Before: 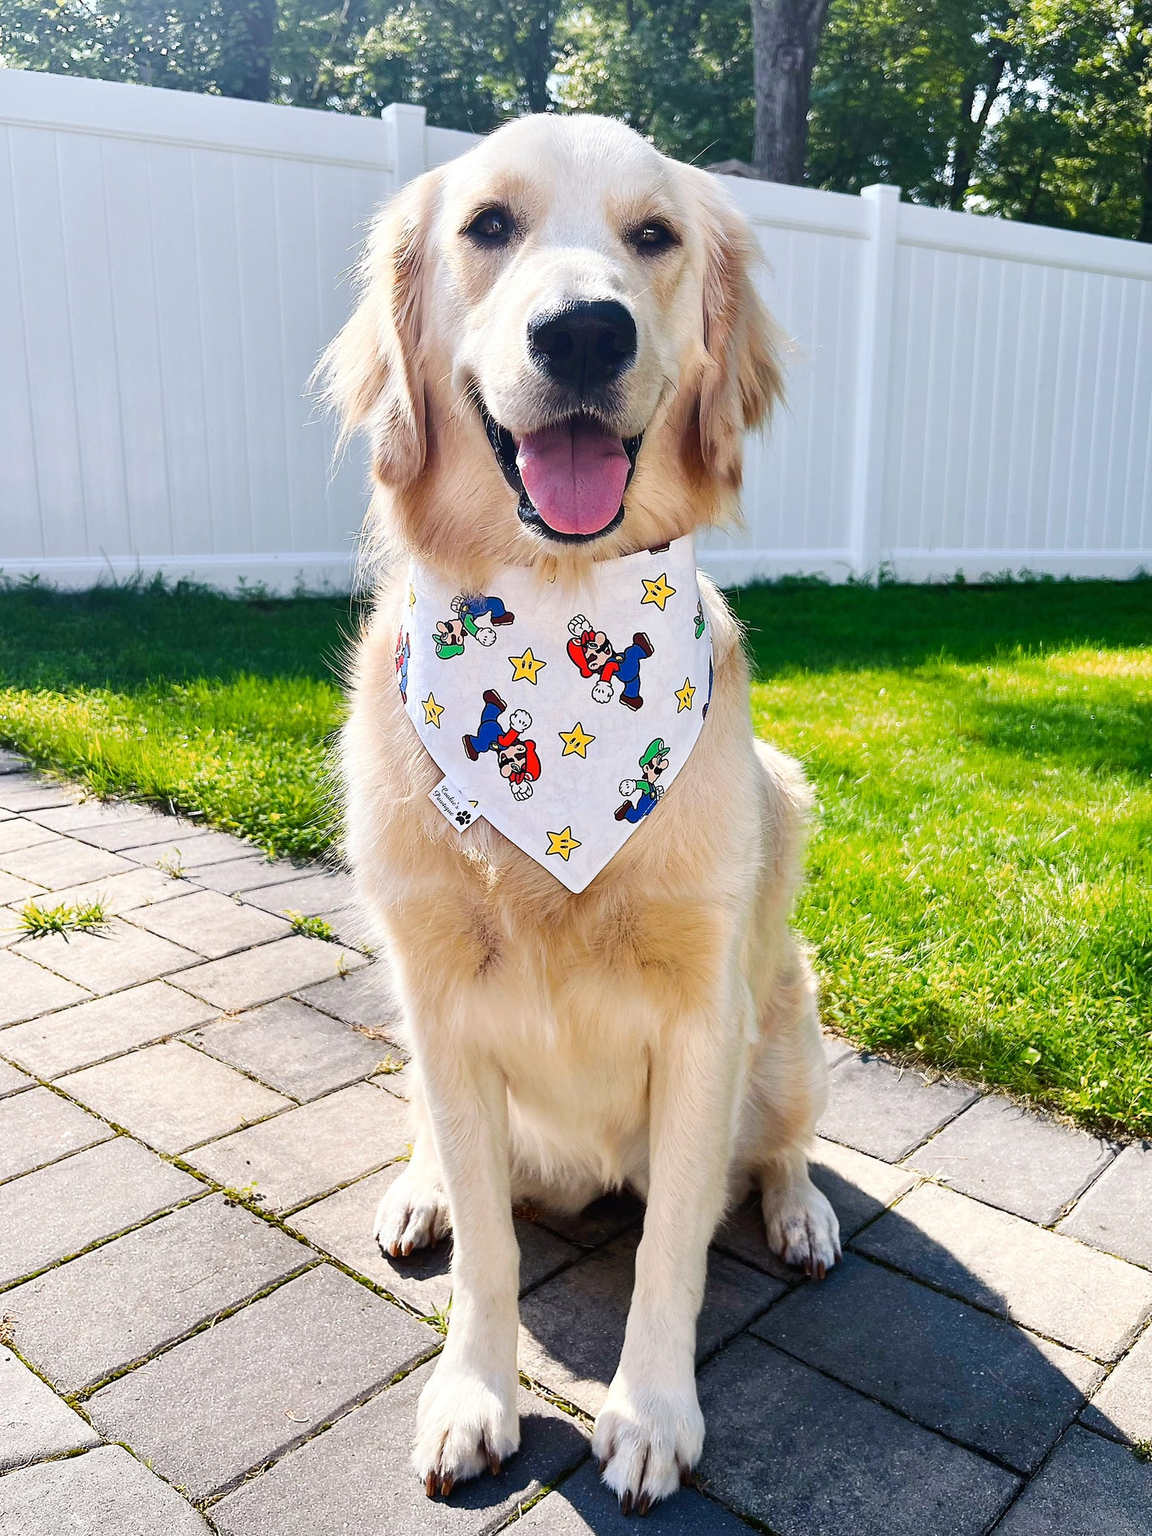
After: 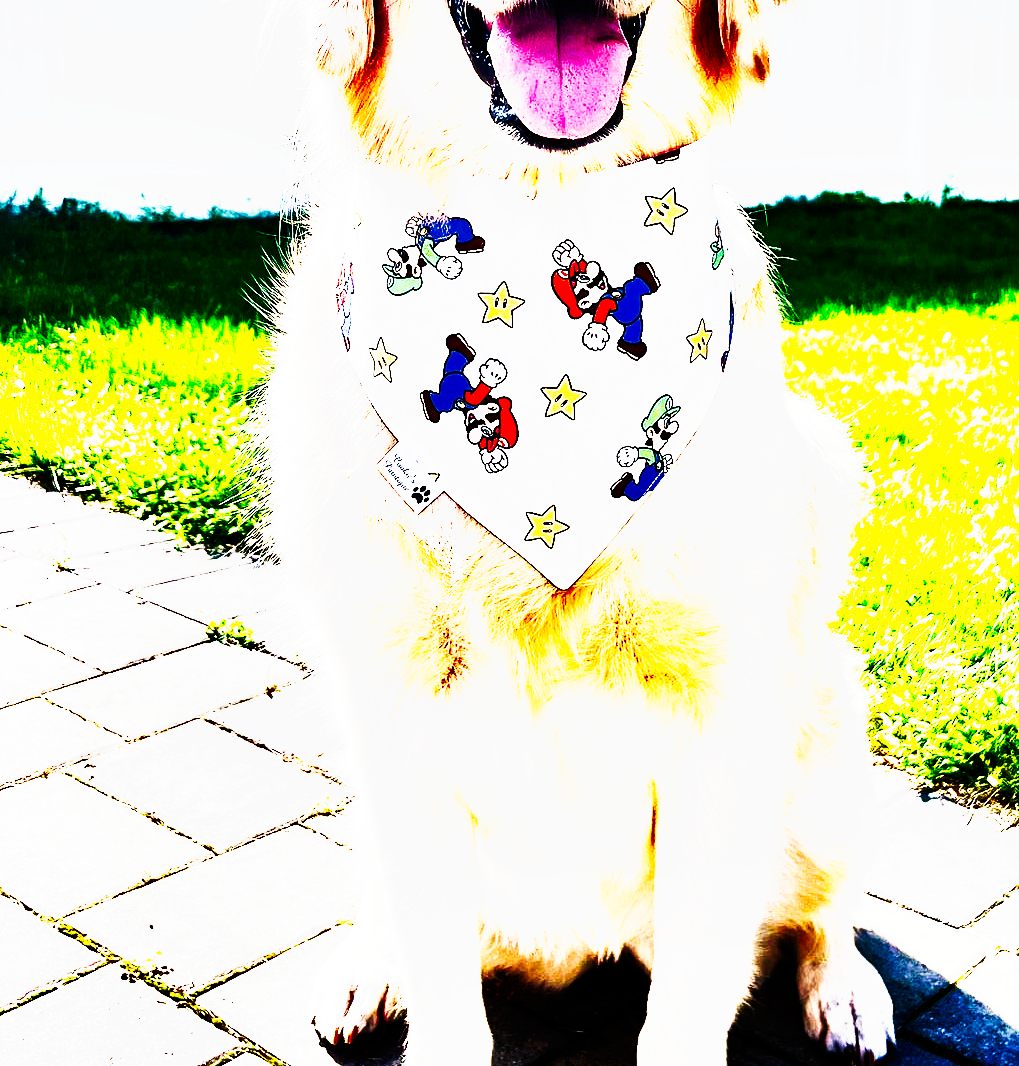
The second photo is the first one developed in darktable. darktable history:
crop: left 11.123%, top 27.61%, right 18.3%, bottom 17.034%
shadows and highlights: low approximation 0.01, soften with gaussian
exposure: black level correction 0.002, exposure -0.1 EV, compensate highlight preservation false
base curve: curves: ch0 [(0, 0) (0.028, 0.03) (0.121, 0.232) (0.46, 0.748) (0.859, 0.968) (1, 1)], preserve colors none
tone curve: curves: ch0 [(0, 0) (0.003, 0) (0.011, 0.001) (0.025, 0.003) (0.044, 0.003) (0.069, 0.006) (0.1, 0.009) (0.136, 0.014) (0.177, 0.029) (0.224, 0.061) (0.277, 0.127) (0.335, 0.218) (0.399, 0.38) (0.468, 0.588) (0.543, 0.809) (0.623, 0.947) (0.709, 0.987) (0.801, 0.99) (0.898, 0.99) (1, 1)], preserve colors none
